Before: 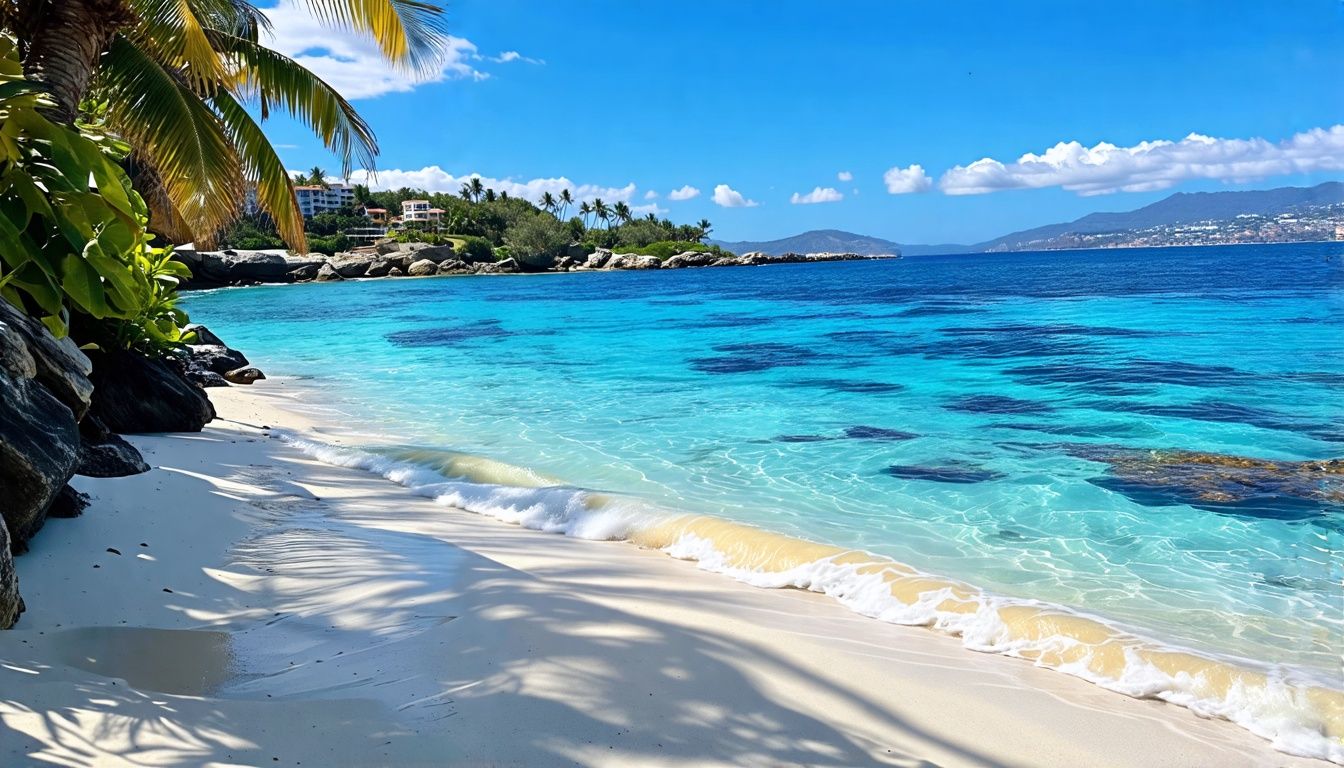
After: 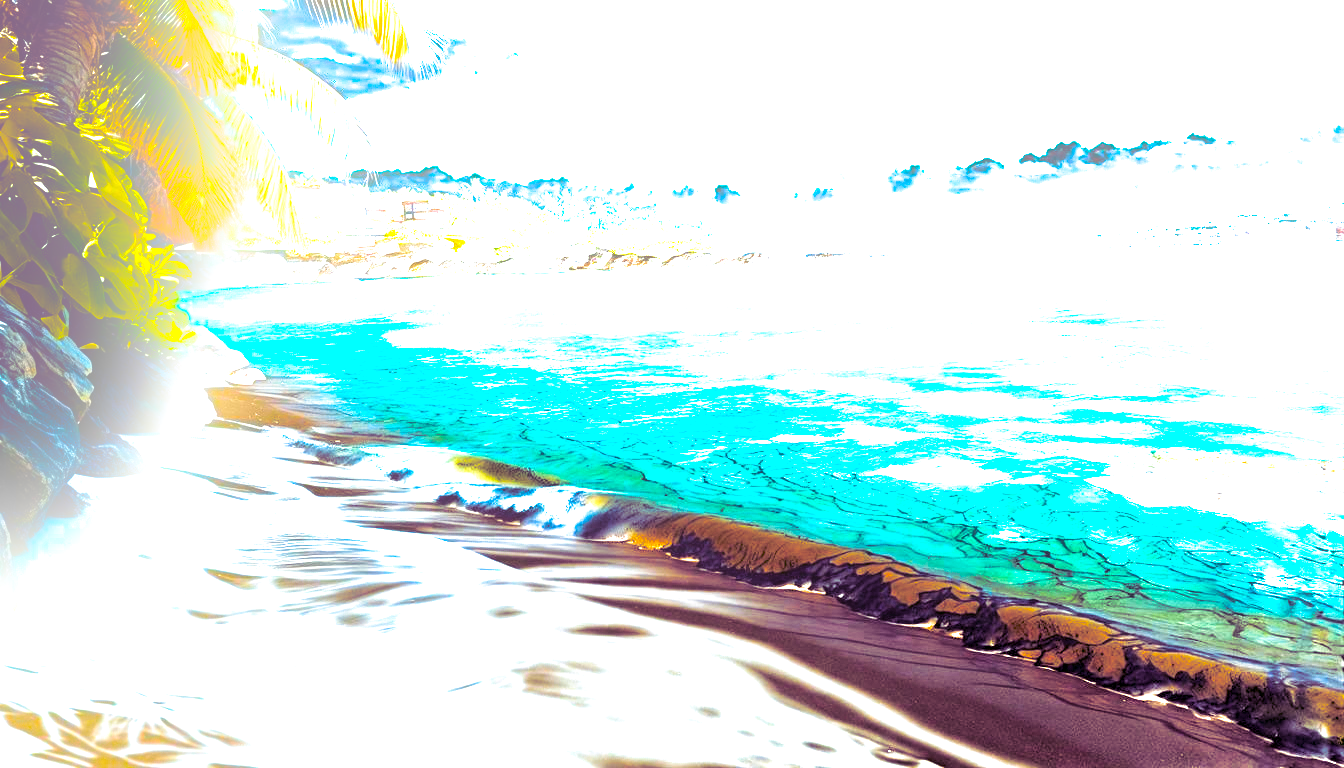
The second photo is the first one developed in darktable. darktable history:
bloom: size 25%, threshold 5%, strength 90%
split-toning: shadows › hue 277.2°, shadows › saturation 0.74
color balance rgb: linear chroma grading › highlights 100%, linear chroma grading › global chroma 23.41%, perceptual saturation grading › global saturation 35.38%, hue shift -10.68°, perceptual brilliance grading › highlights 47.25%, perceptual brilliance grading › mid-tones 22.2%, perceptual brilliance grading › shadows -5.93%
